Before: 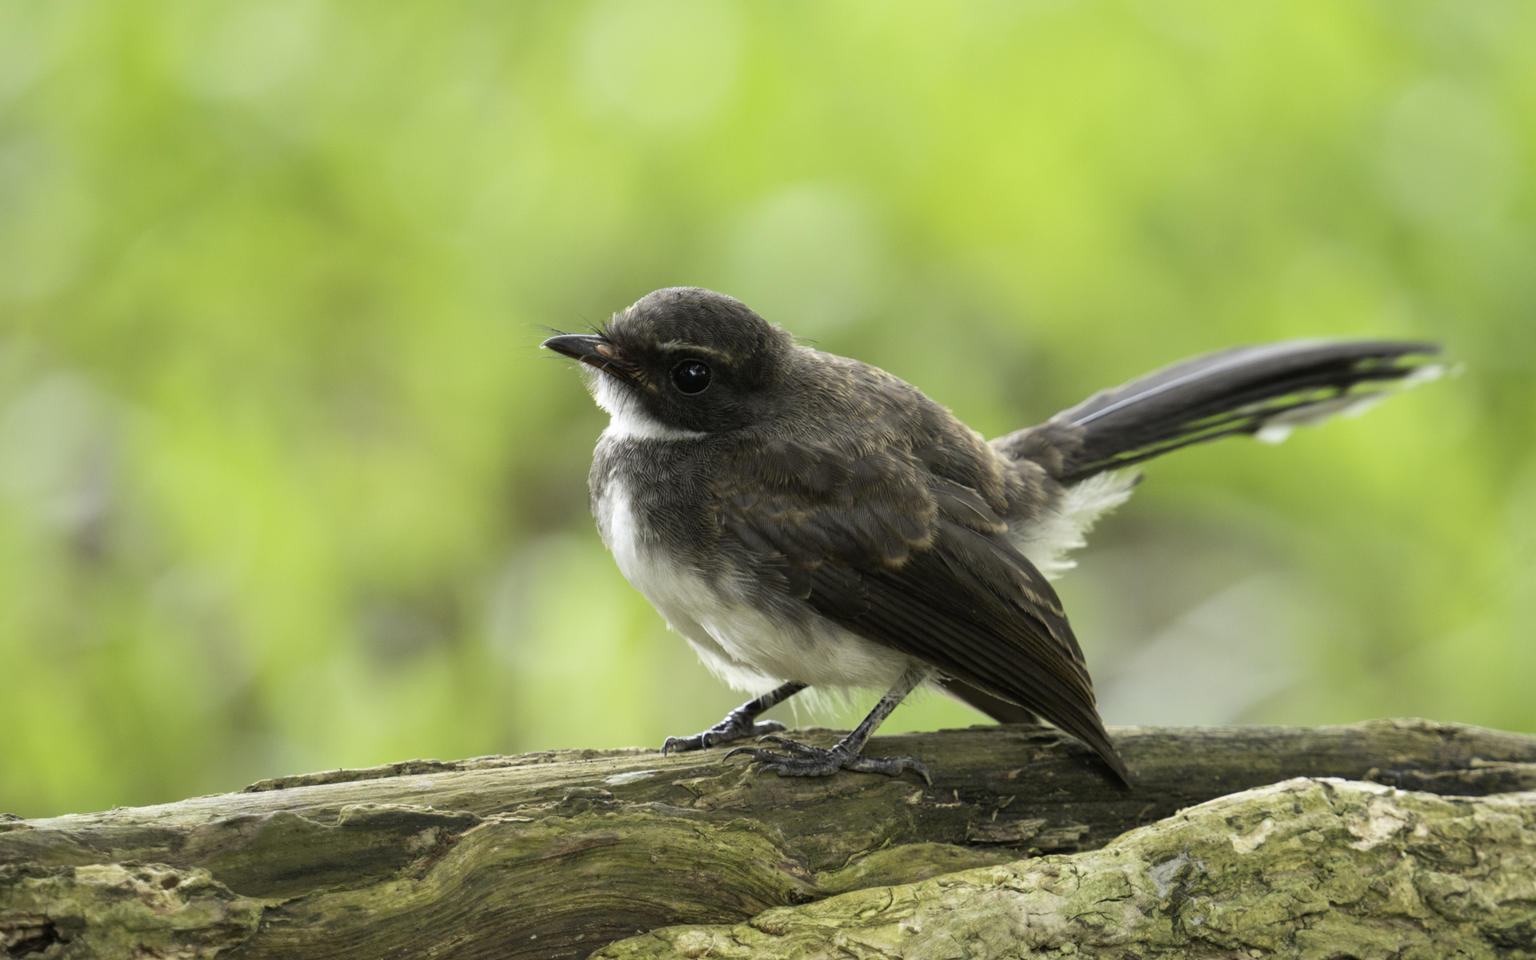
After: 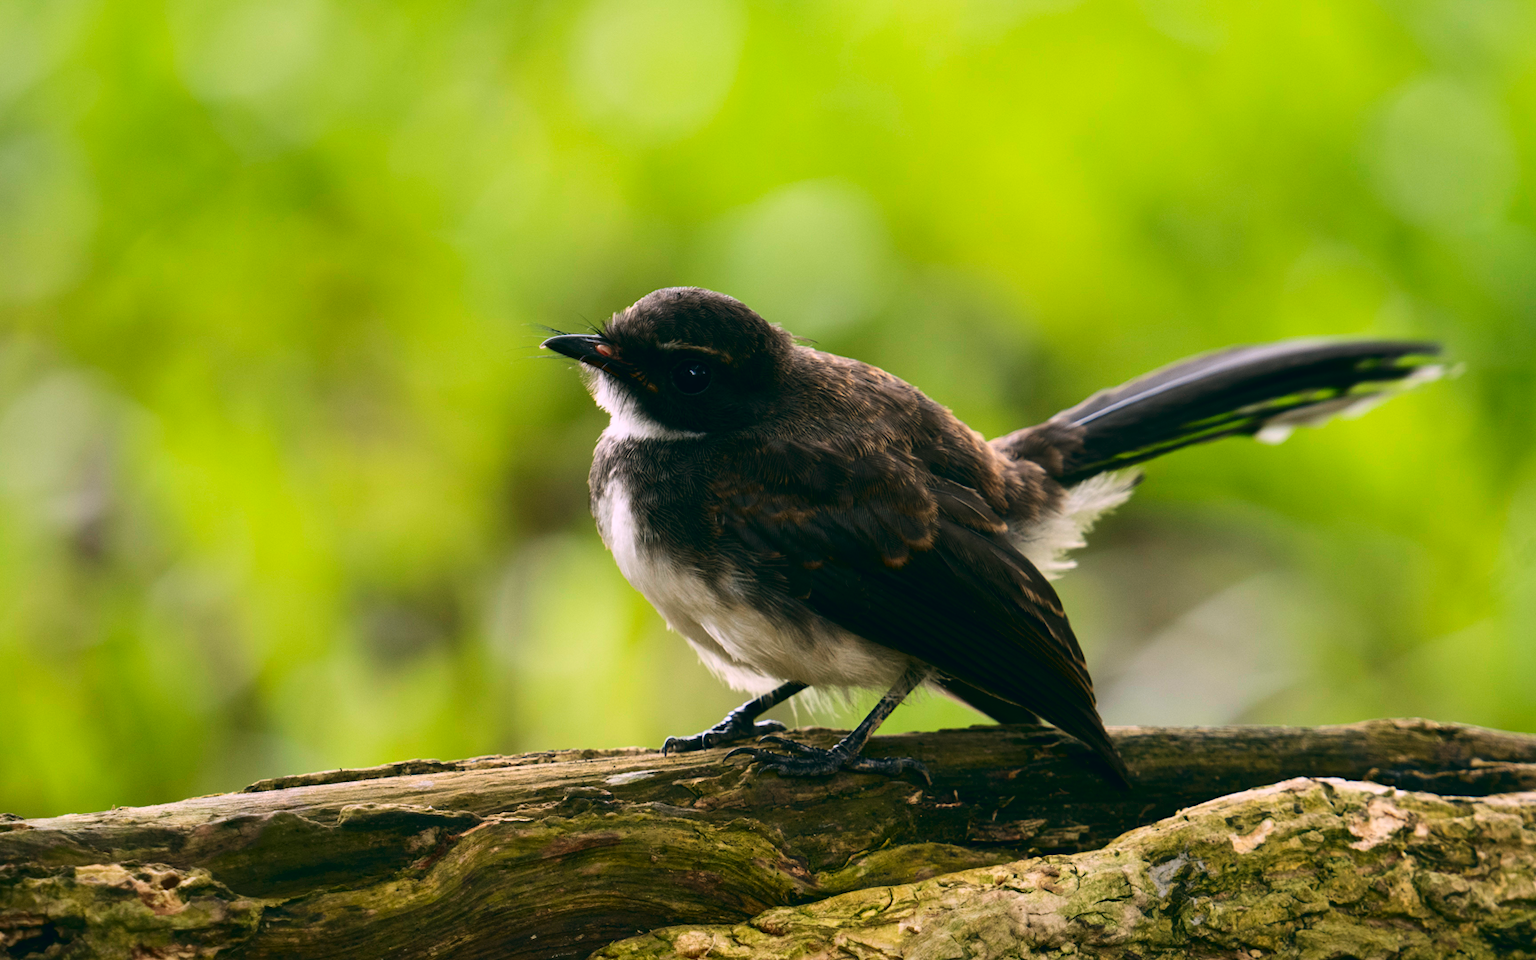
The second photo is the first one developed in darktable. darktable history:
contrast brightness saturation: contrast 0.19, brightness -0.11, saturation 0.21
color balance: lift [1.016, 0.983, 1, 1.017], gamma [0.78, 1.018, 1.043, 0.957], gain [0.786, 1.063, 0.937, 1.017], input saturation 118.26%, contrast 13.43%, contrast fulcrum 21.62%, output saturation 82.76%
